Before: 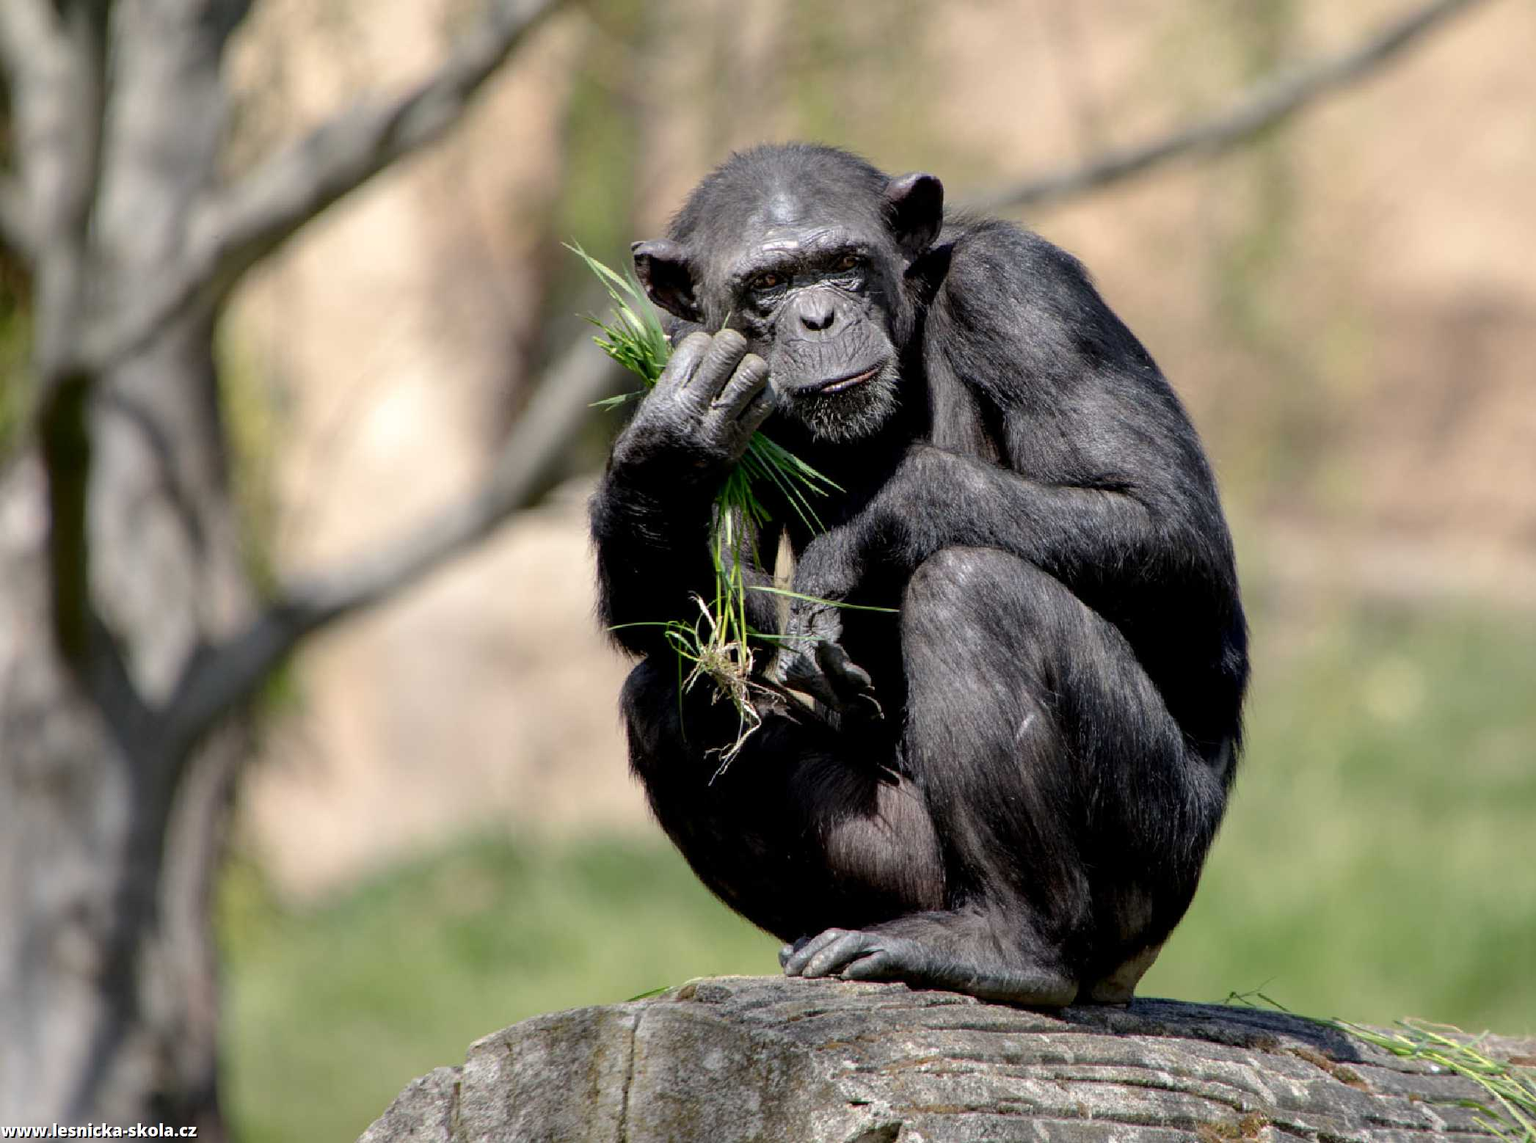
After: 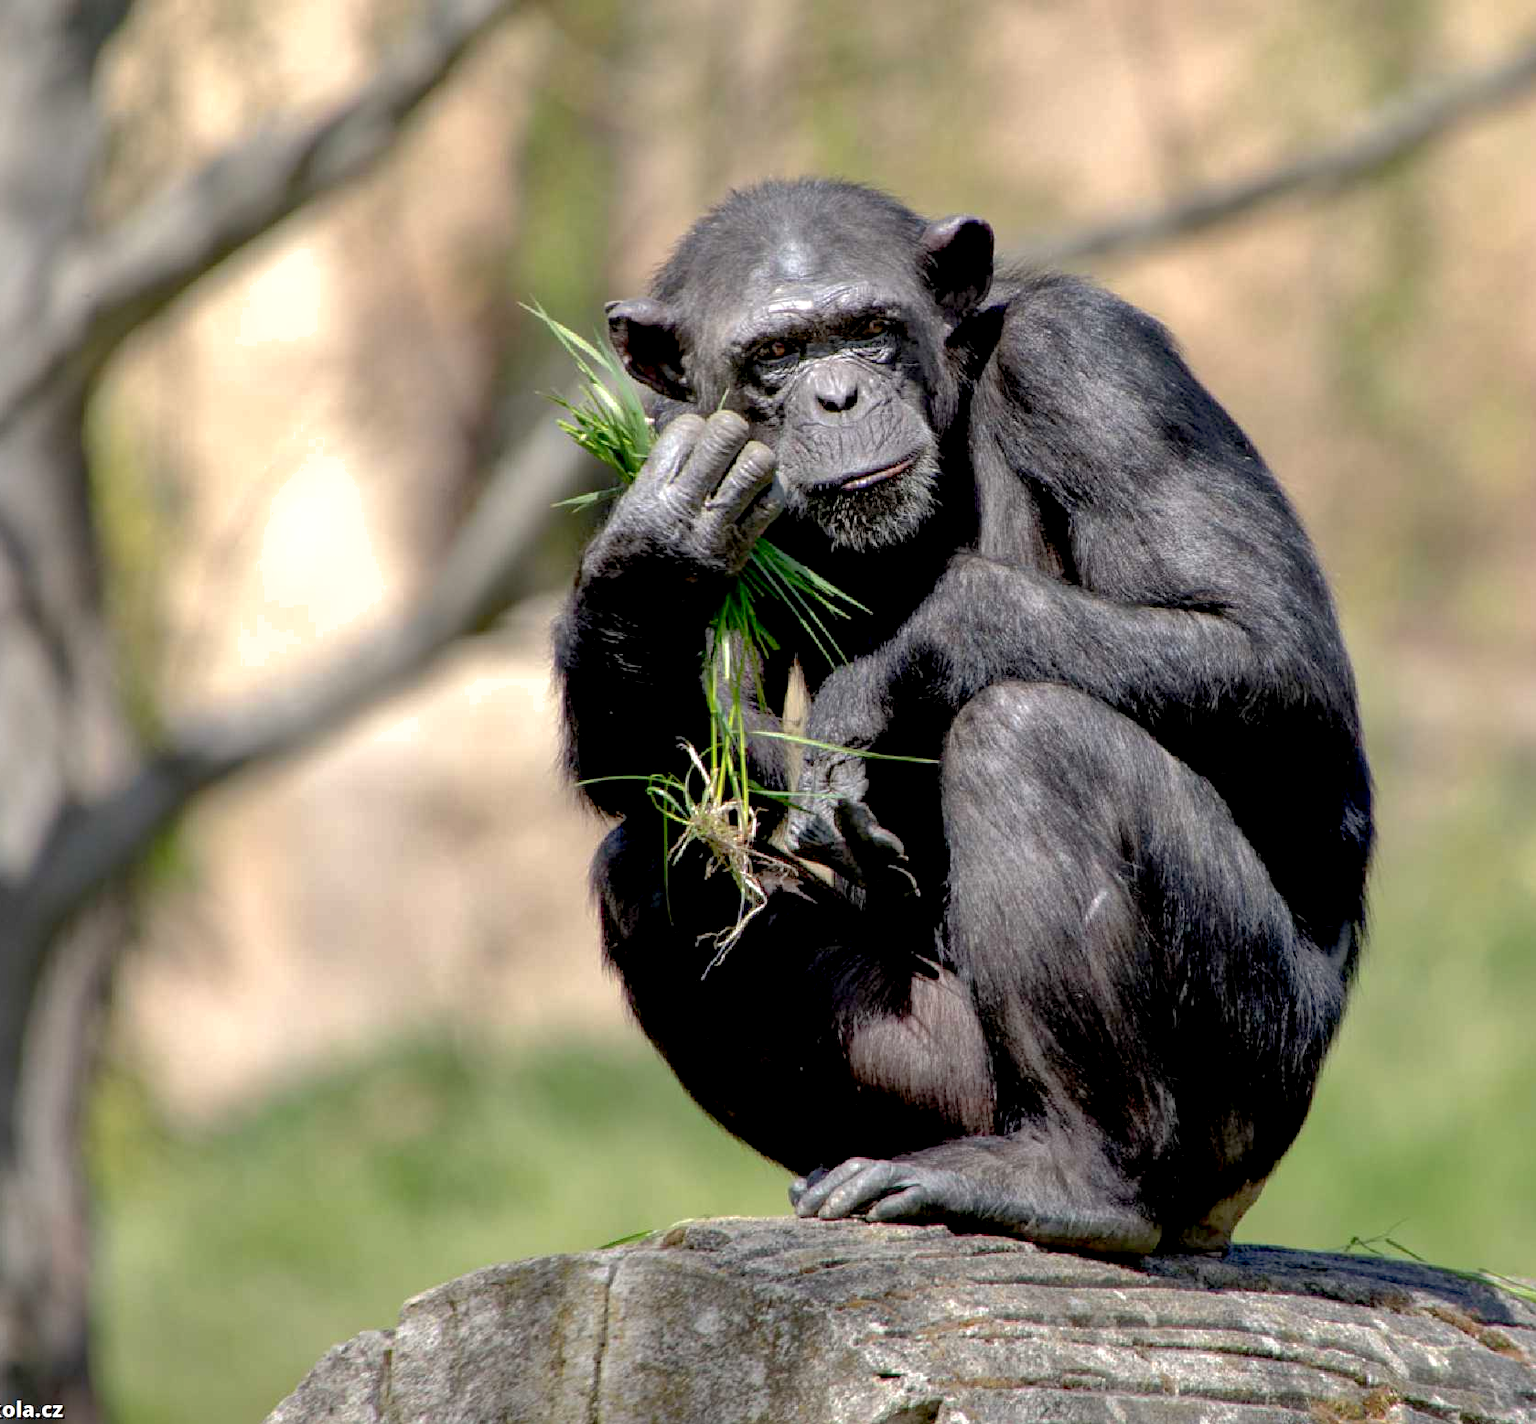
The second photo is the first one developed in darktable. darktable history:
crop and rotate: left 9.551%, right 10.228%
exposure: black level correction 0.005, exposure 0.287 EV, compensate exposure bias true, compensate highlight preservation false
shadows and highlights: on, module defaults
